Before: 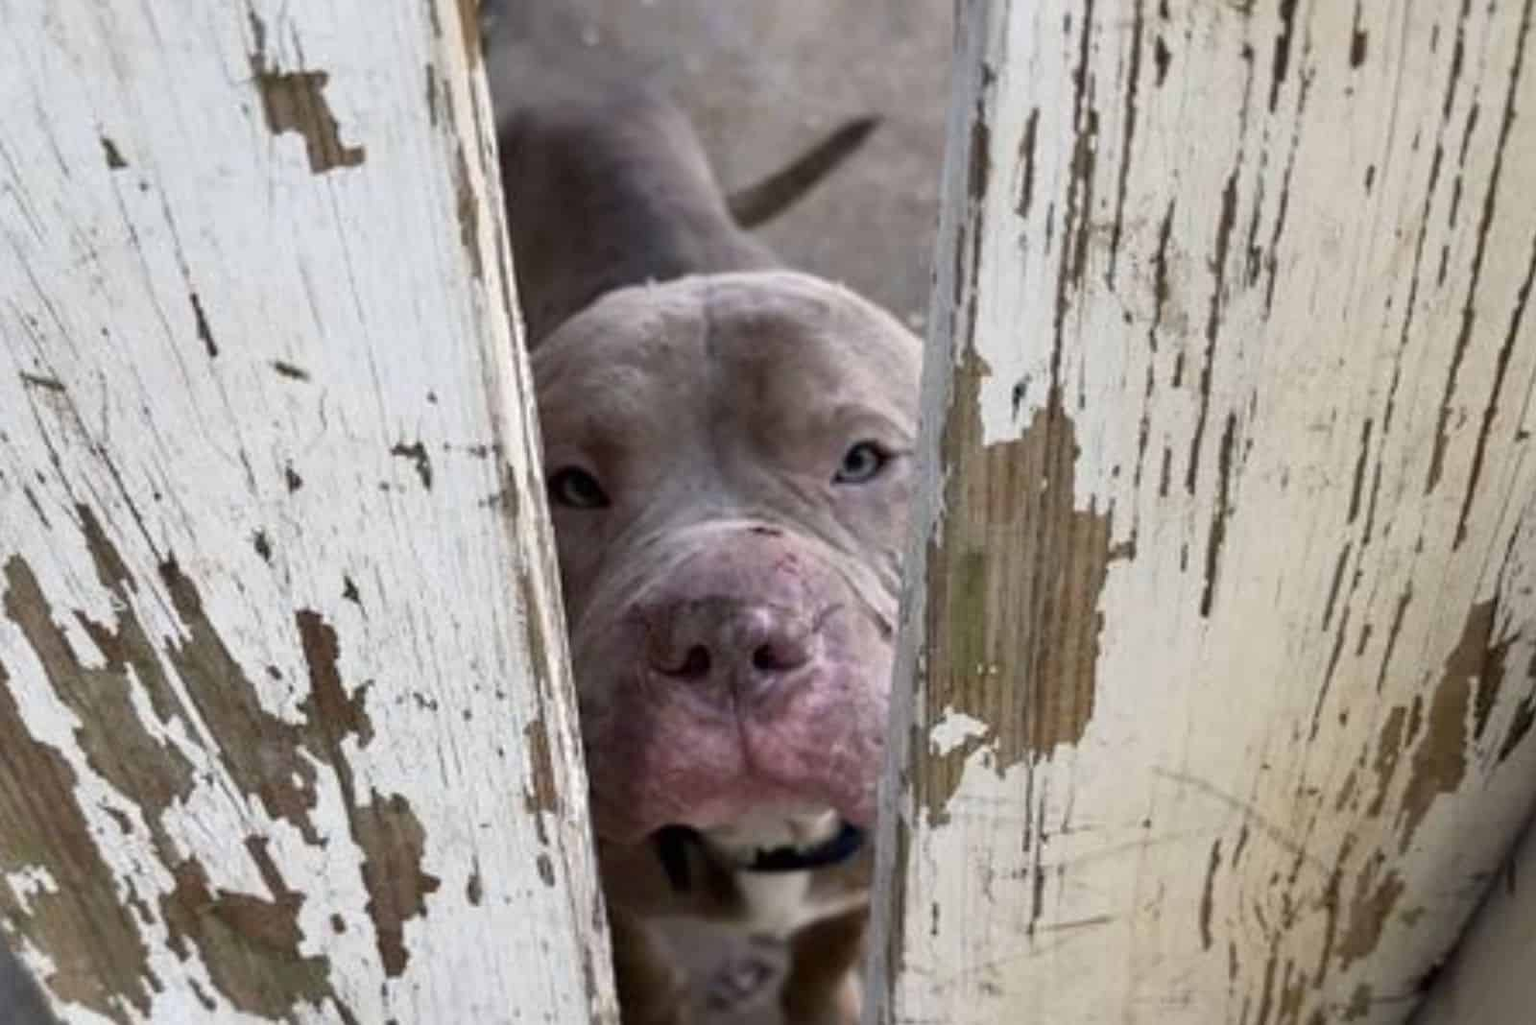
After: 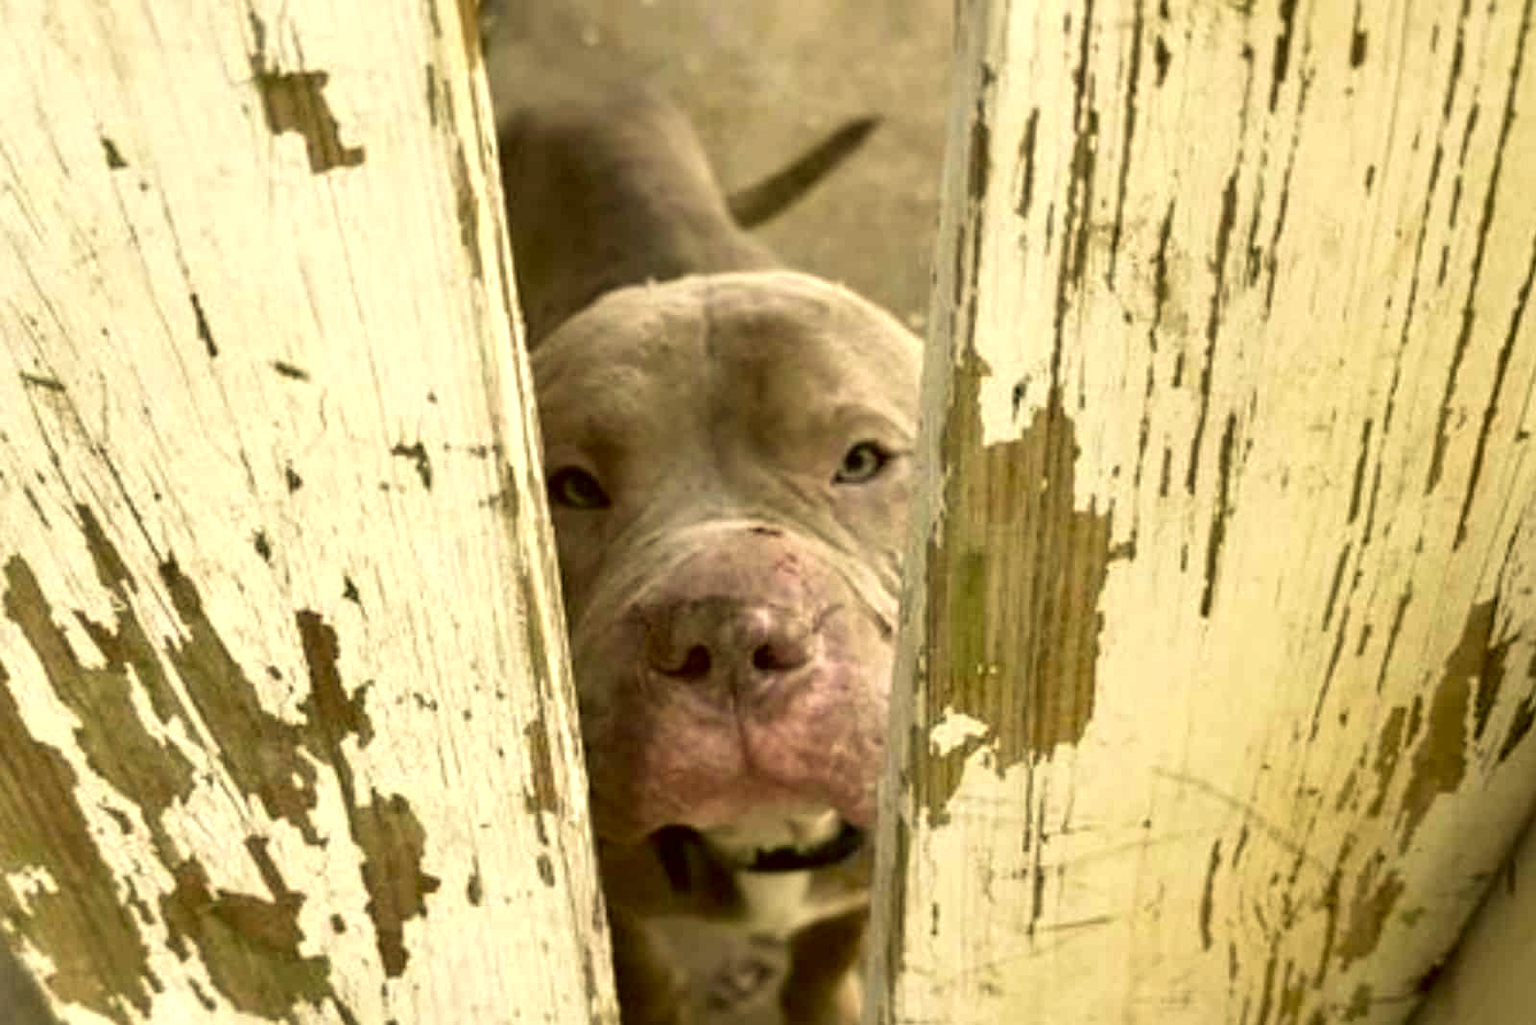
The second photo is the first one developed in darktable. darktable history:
exposure: black level correction 0.001, exposure 0.5 EV, compensate exposure bias true, compensate highlight preservation false
velvia: strength 15%
color correction: highlights a* 0.162, highlights b* 29.53, shadows a* -0.162, shadows b* 21.09
